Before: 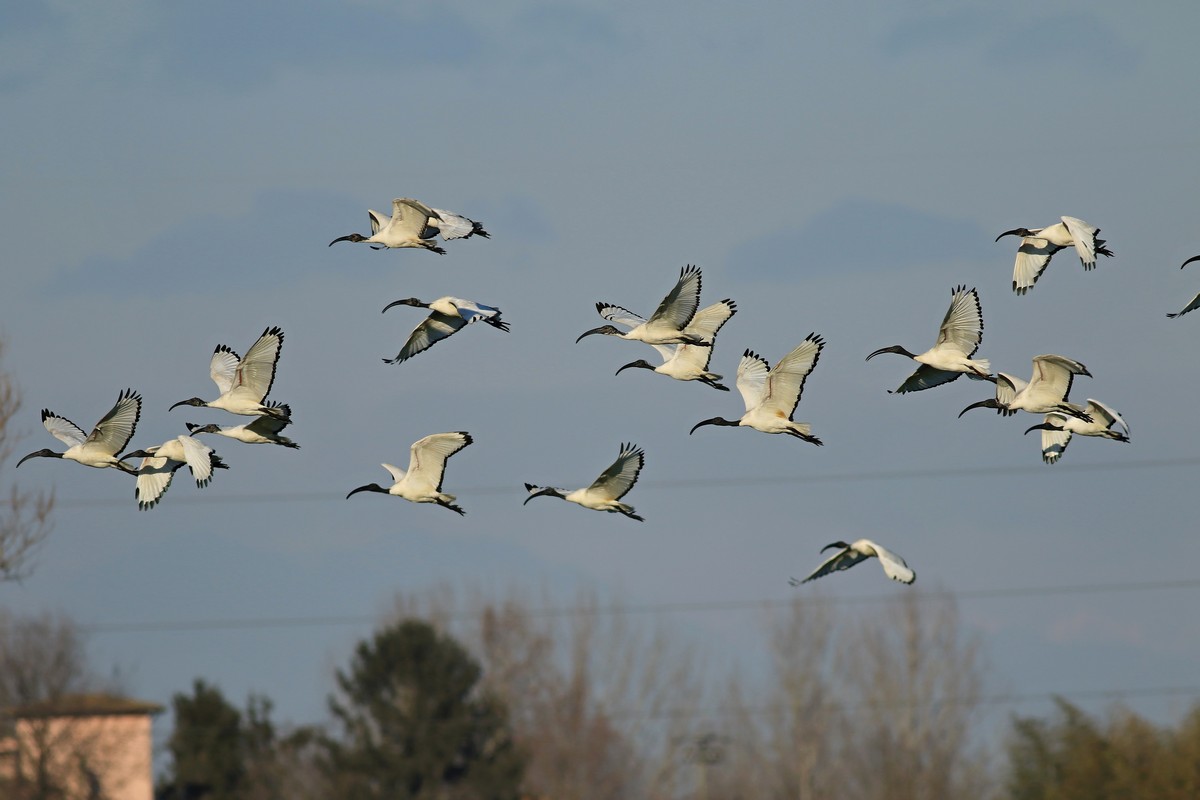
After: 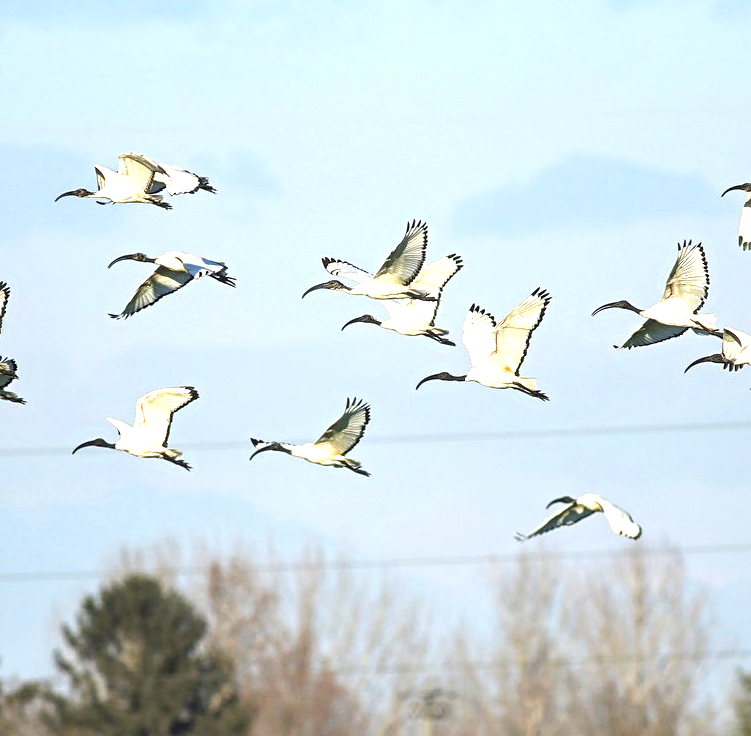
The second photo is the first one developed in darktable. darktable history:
crop and rotate: left 22.893%, top 5.635%, right 14.485%, bottom 2.277%
local contrast: on, module defaults
sharpen: amount 0.212
exposure: black level correction 0, exposure 1.708 EV, compensate exposure bias true, compensate highlight preservation false
